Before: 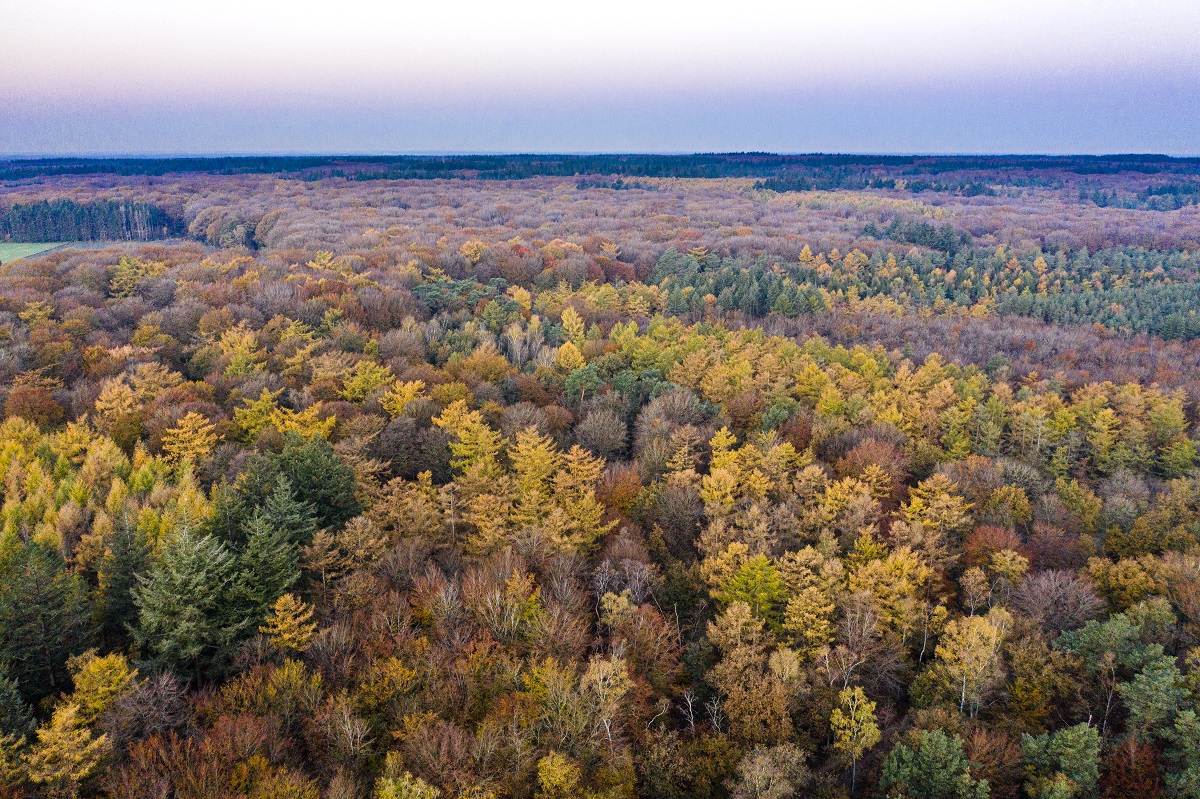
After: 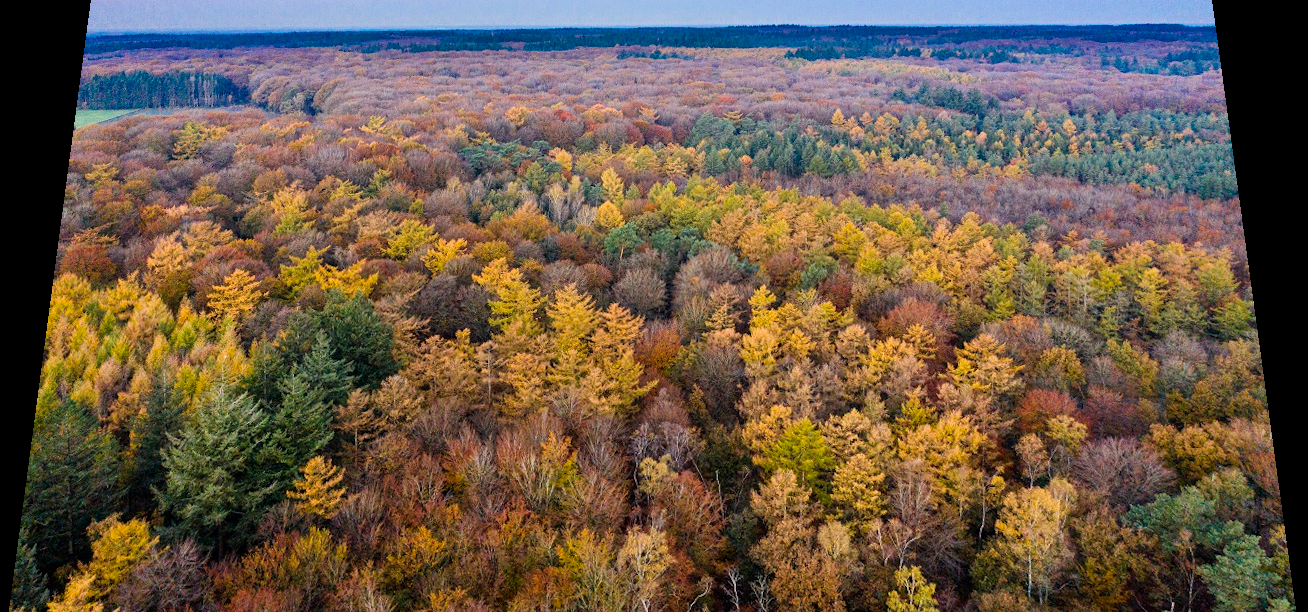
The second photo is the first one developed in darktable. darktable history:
crop: top 13.819%, bottom 11.169%
contrast brightness saturation: contrast 0.04, saturation 0.07
rotate and perspective: rotation 0.128°, lens shift (vertical) -0.181, lens shift (horizontal) -0.044, shear 0.001, automatic cropping off
